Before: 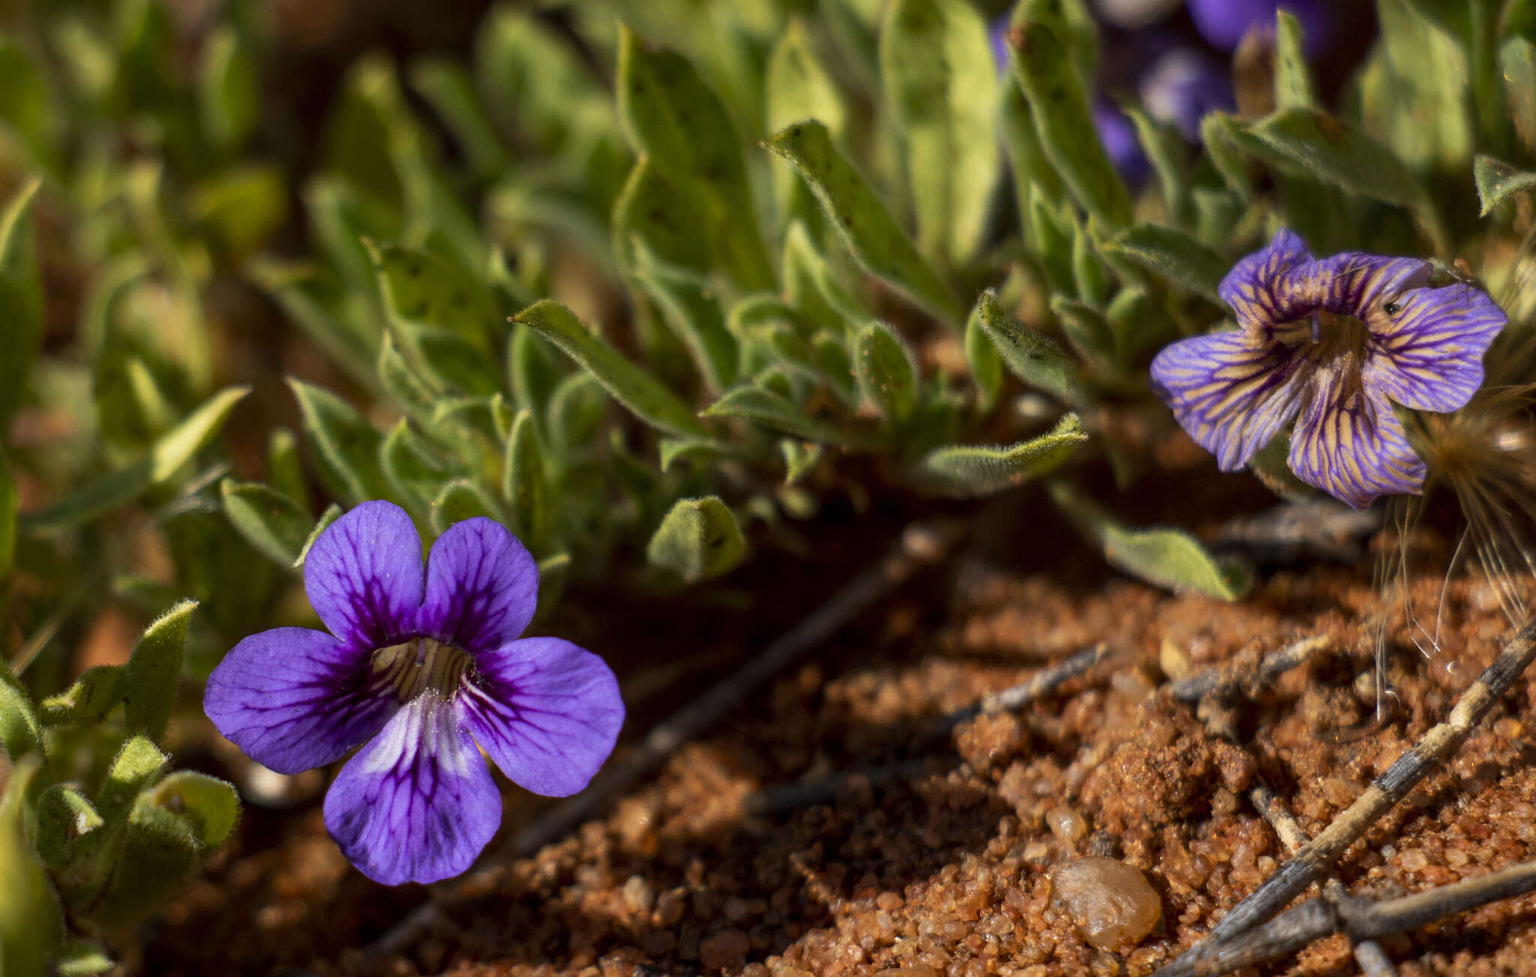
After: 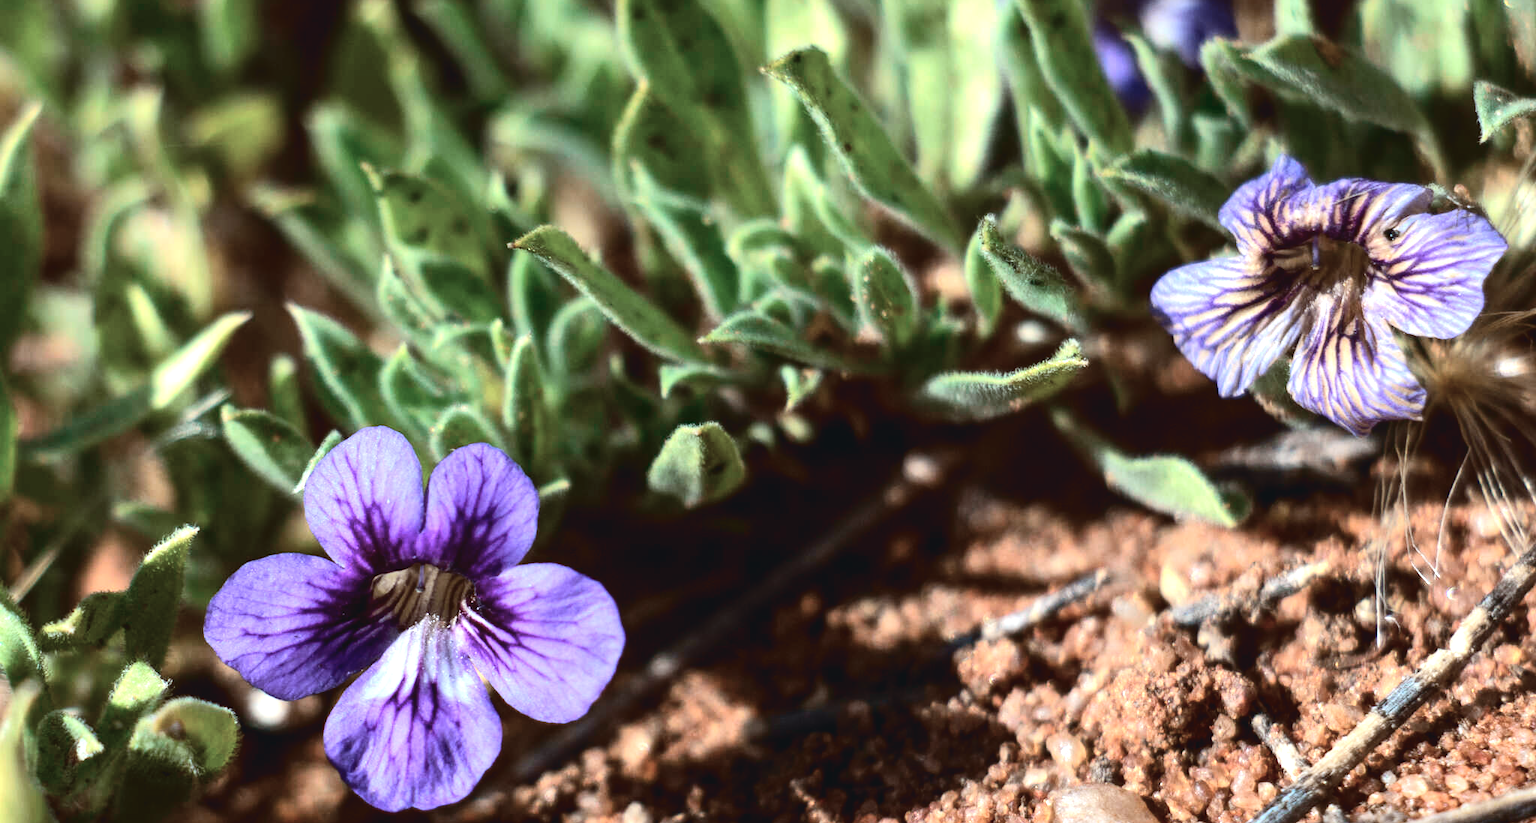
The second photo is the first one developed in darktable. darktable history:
exposure: exposure 1 EV, compensate highlight preservation false
tone equalizer: -8 EV -0.417 EV, -7 EV -0.389 EV, -6 EV -0.333 EV, -5 EV -0.222 EV, -3 EV 0.222 EV, -2 EV 0.333 EV, -1 EV 0.389 EV, +0 EV 0.417 EV, edges refinement/feathering 500, mask exposure compensation -1.57 EV, preserve details no
tone curve: curves: ch0 [(0, 0.047) (0.15, 0.127) (0.46, 0.466) (0.751, 0.788) (1, 0.961)]; ch1 [(0, 0) (0.43, 0.408) (0.476, 0.469) (0.505, 0.501) (0.553, 0.557) (0.592, 0.58) (0.631, 0.625) (1, 1)]; ch2 [(0, 0) (0.505, 0.495) (0.55, 0.557) (0.583, 0.573) (1, 1)], color space Lab, independent channels, preserve colors none
crop: top 7.625%, bottom 8.027%
color correction: highlights a* -12.64, highlights b* -18.1, saturation 0.7
